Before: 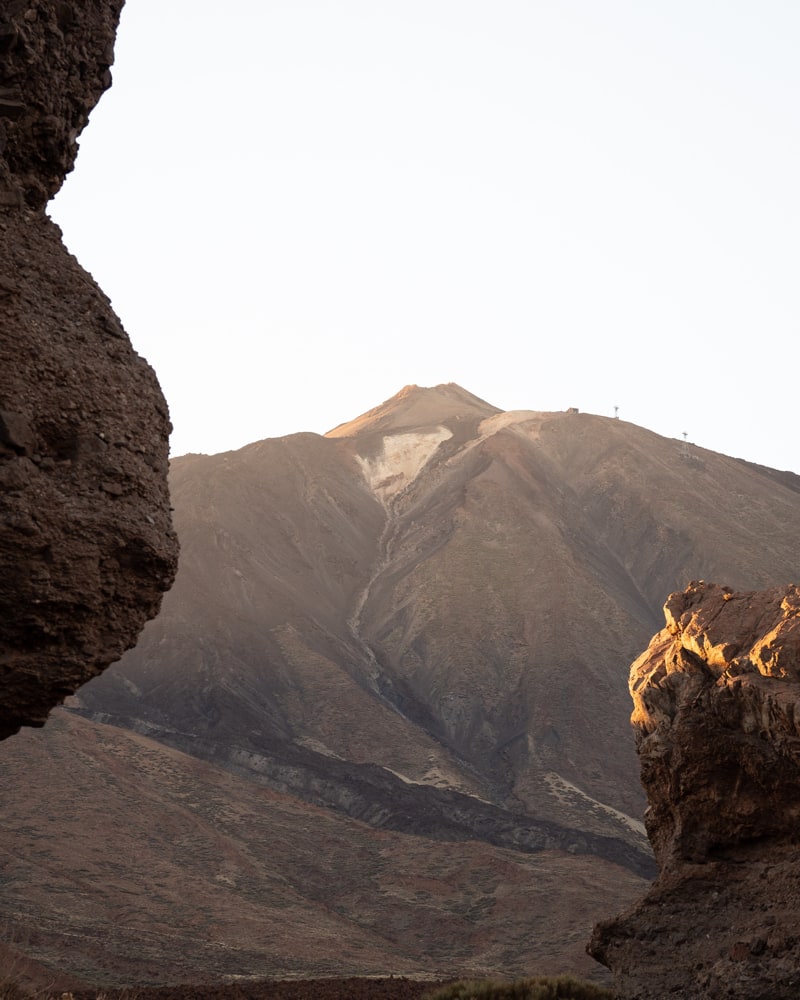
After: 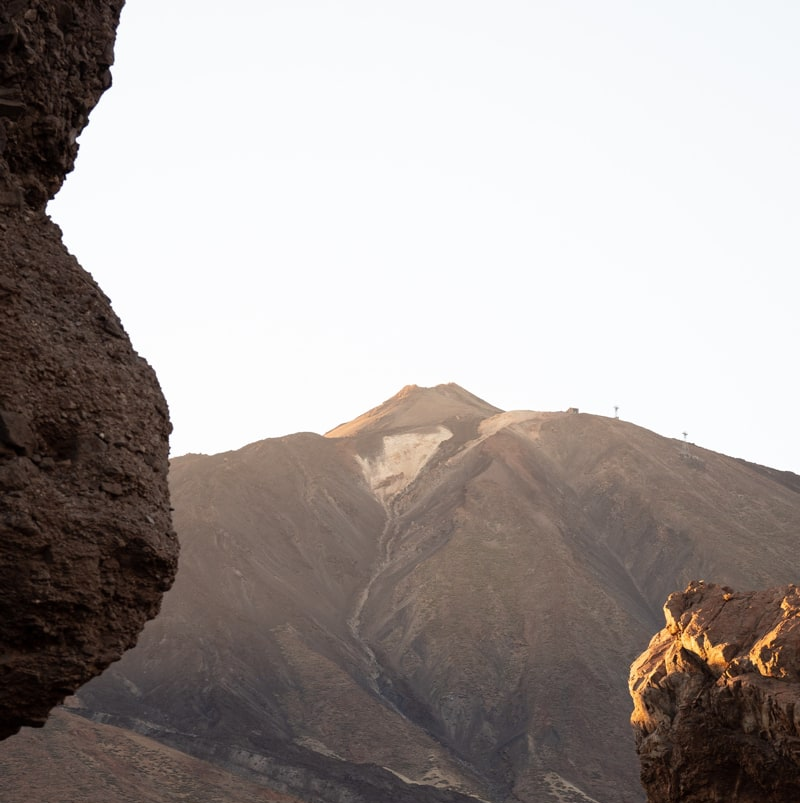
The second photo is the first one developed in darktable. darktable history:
crop: bottom 19.61%
